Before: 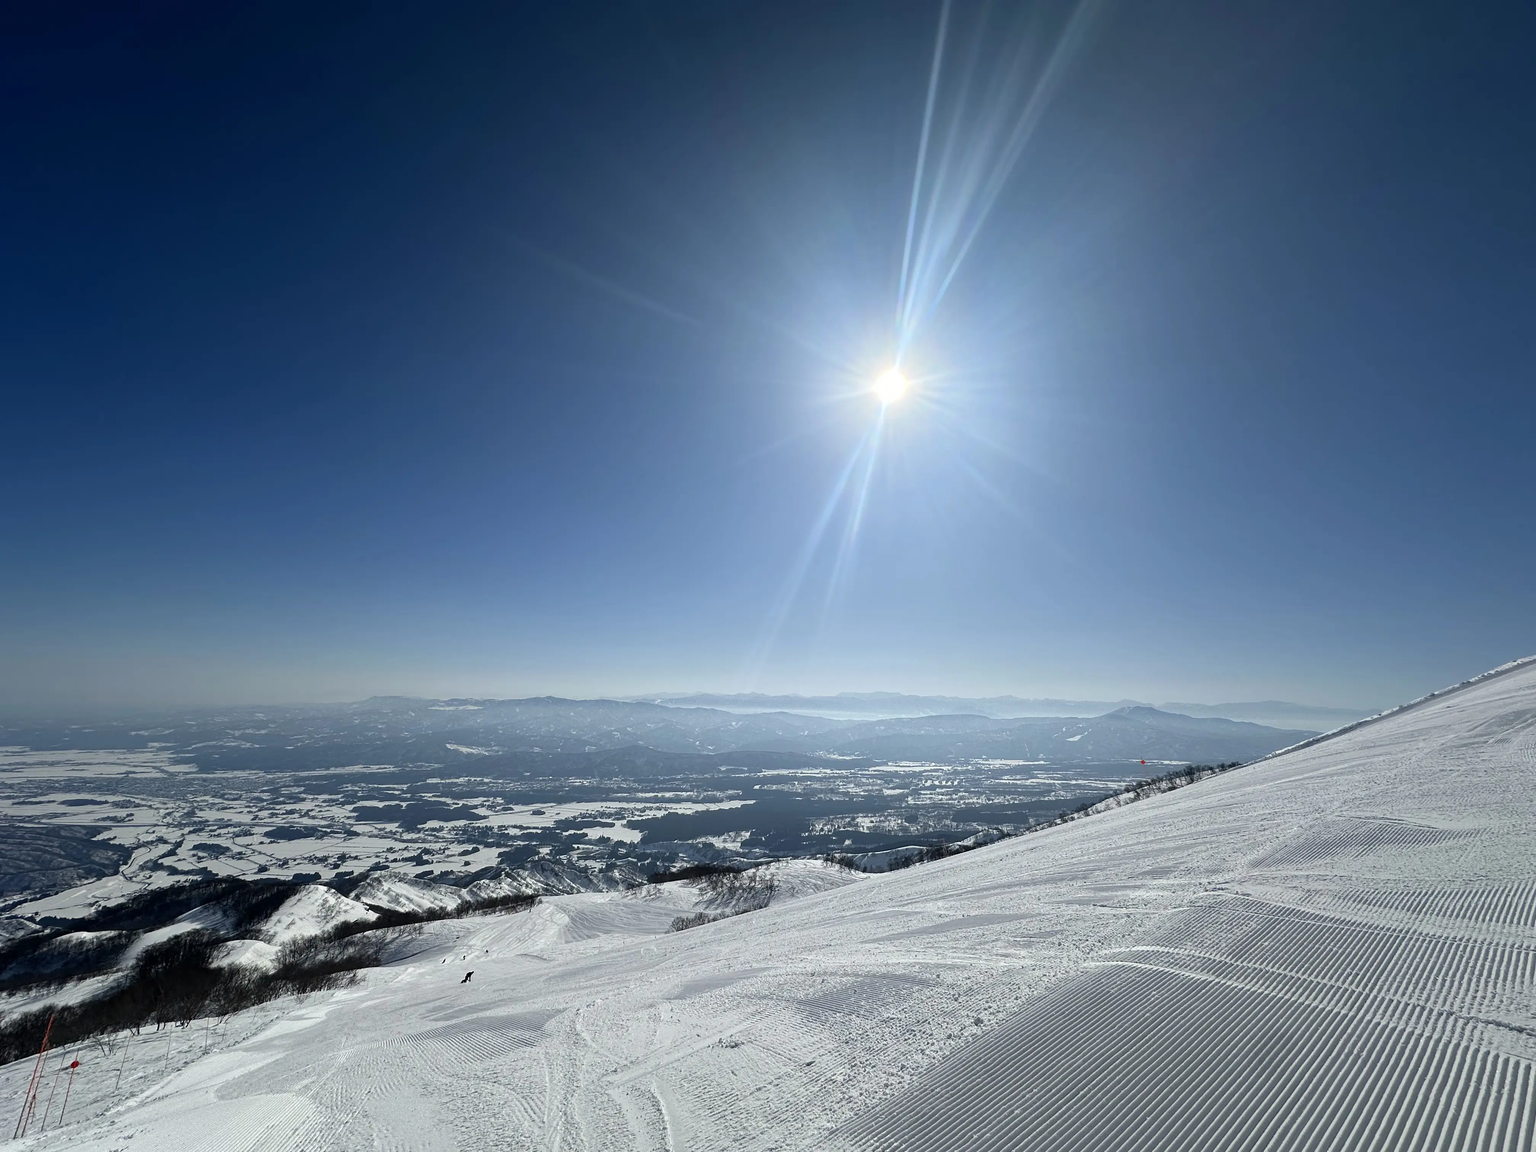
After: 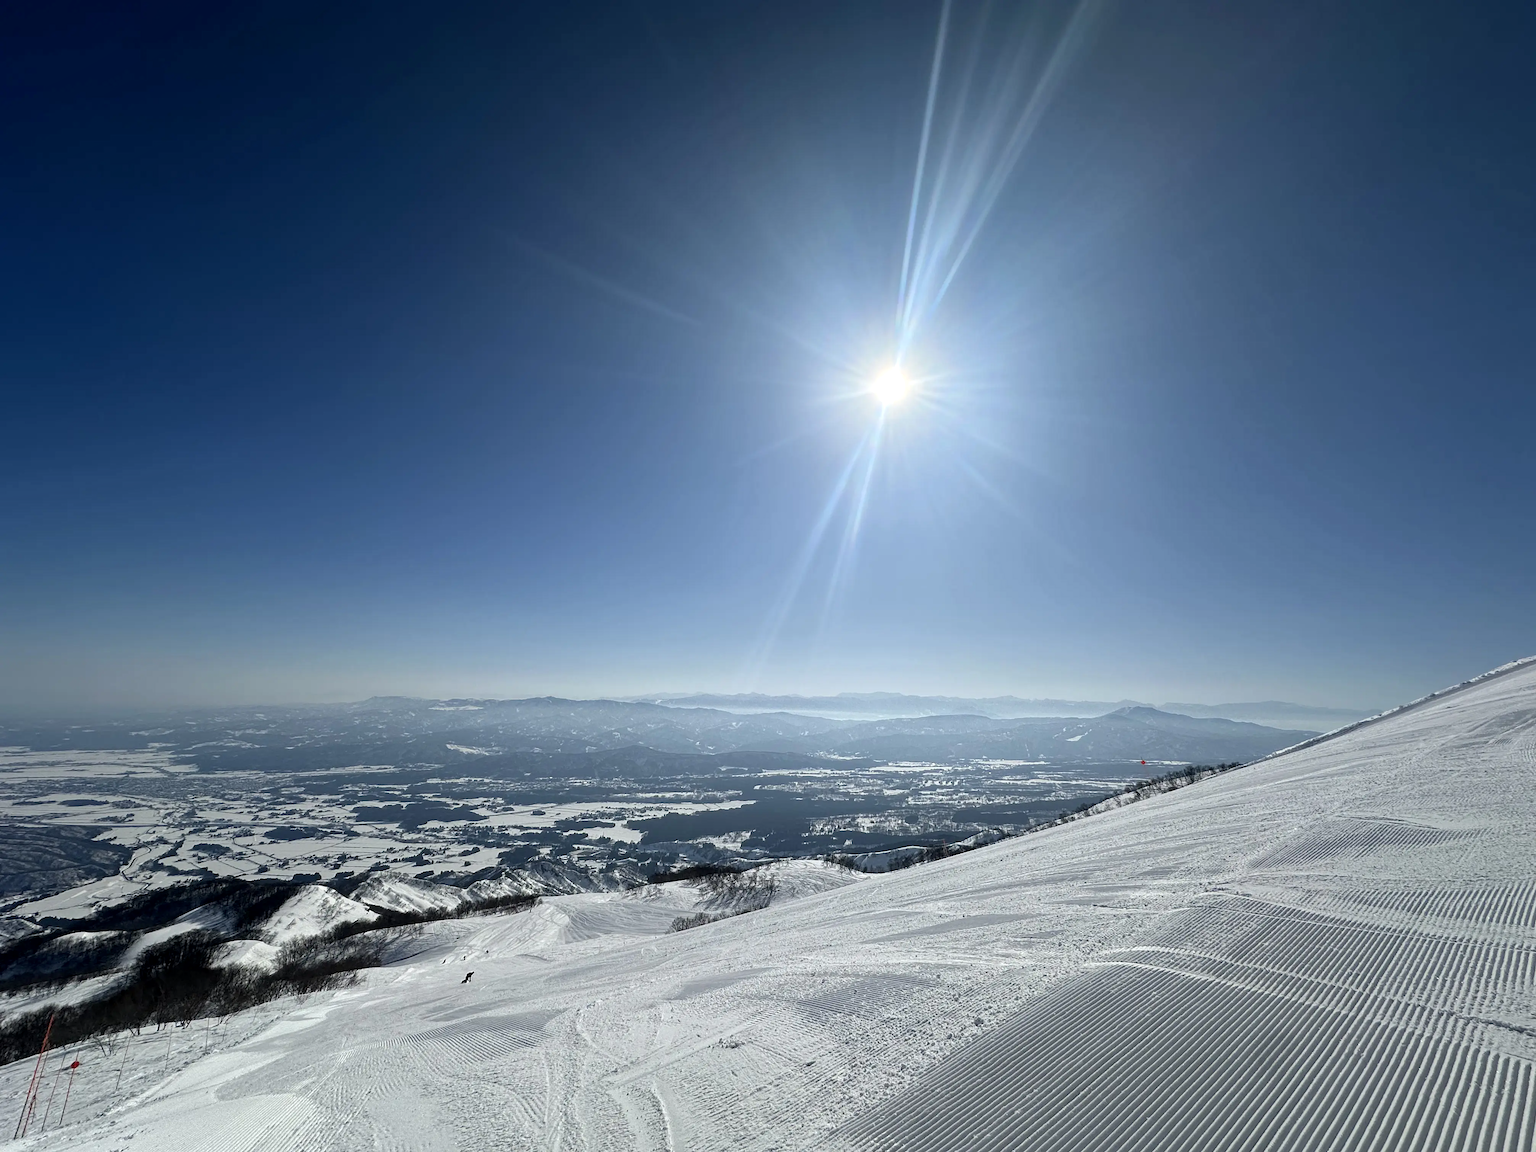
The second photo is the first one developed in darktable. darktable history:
local contrast: highlights 103%, shadows 100%, detail 120%, midtone range 0.2
